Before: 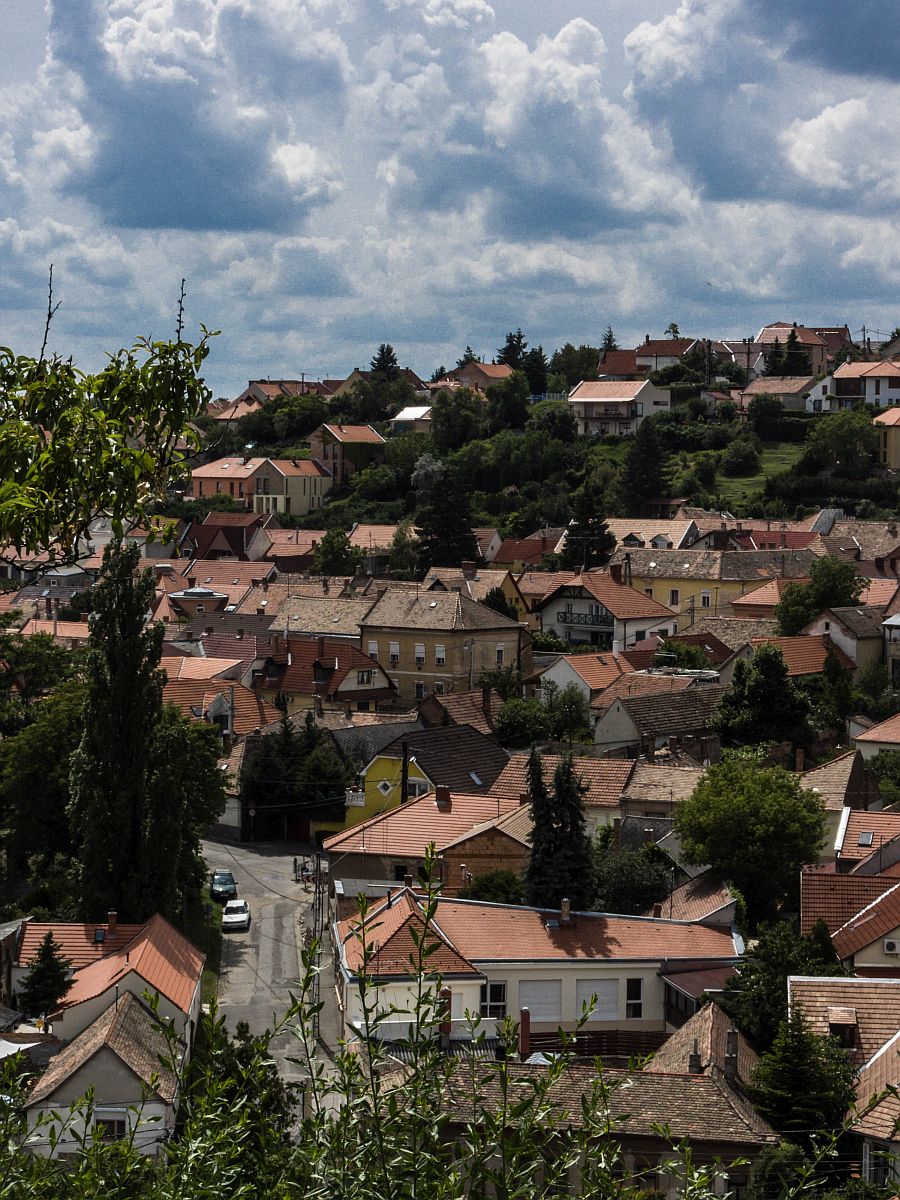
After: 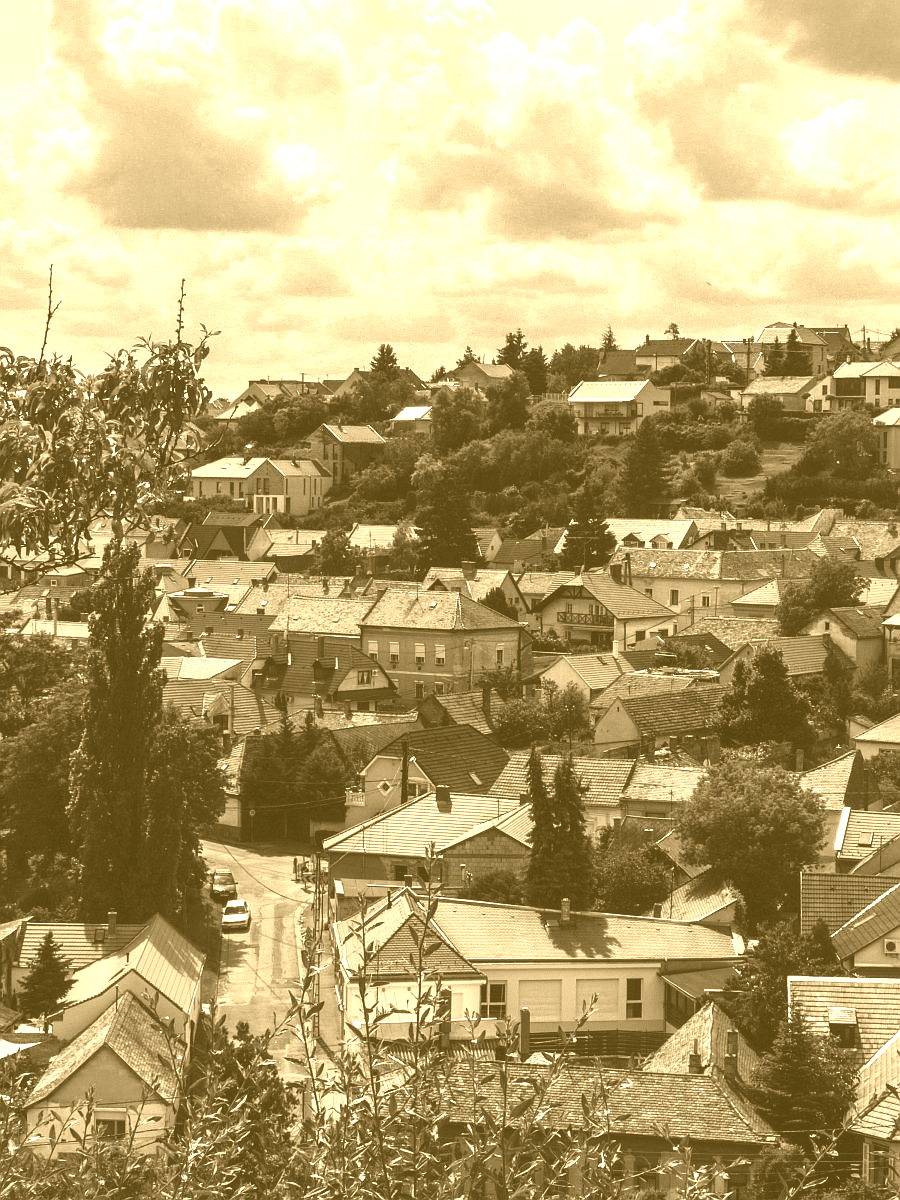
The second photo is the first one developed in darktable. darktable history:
colorize: hue 36°, source mix 100%
contrast brightness saturation: contrast 0.15, brightness 0.05
